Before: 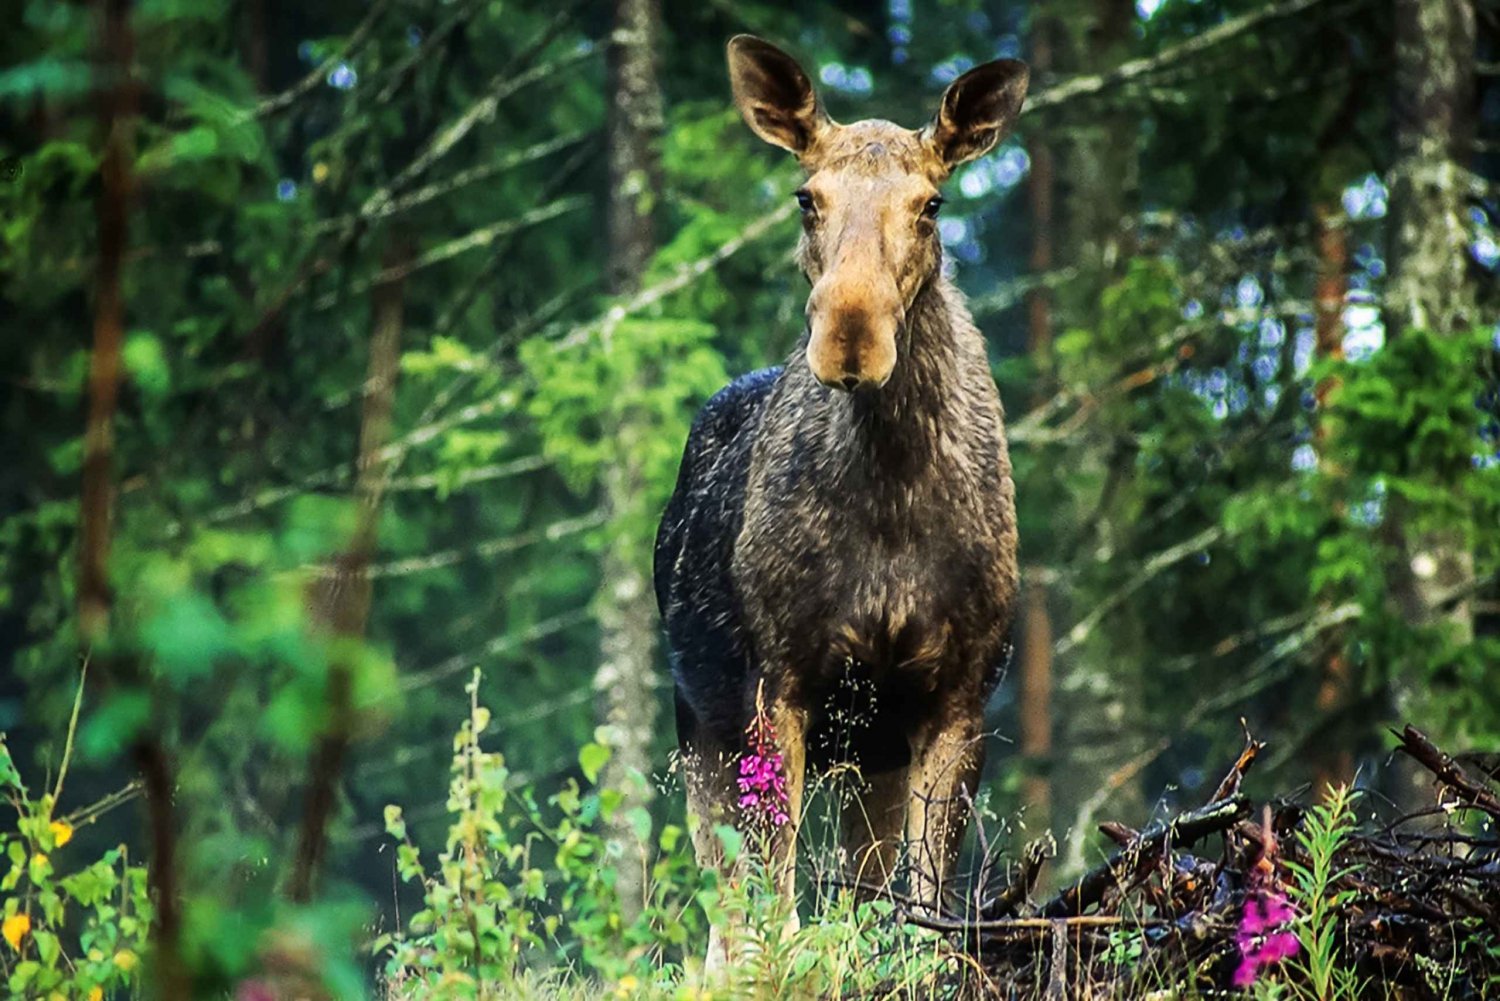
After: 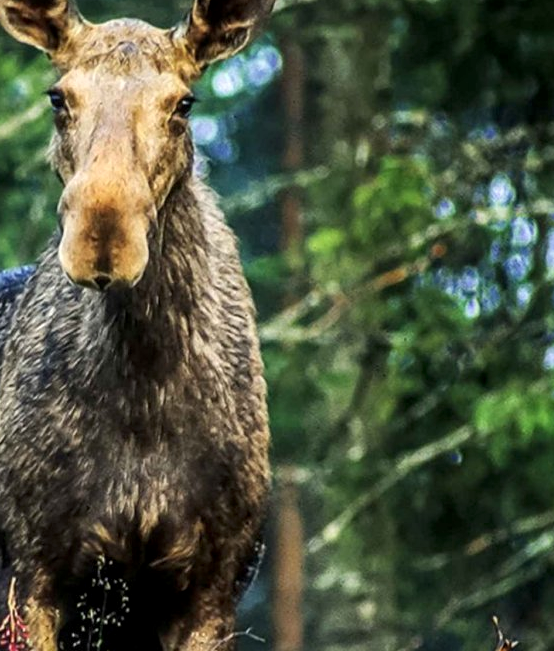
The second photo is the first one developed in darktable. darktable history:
crop and rotate: left 49.877%, top 10.119%, right 13.175%, bottom 24.82%
local contrast: on, module defaults
